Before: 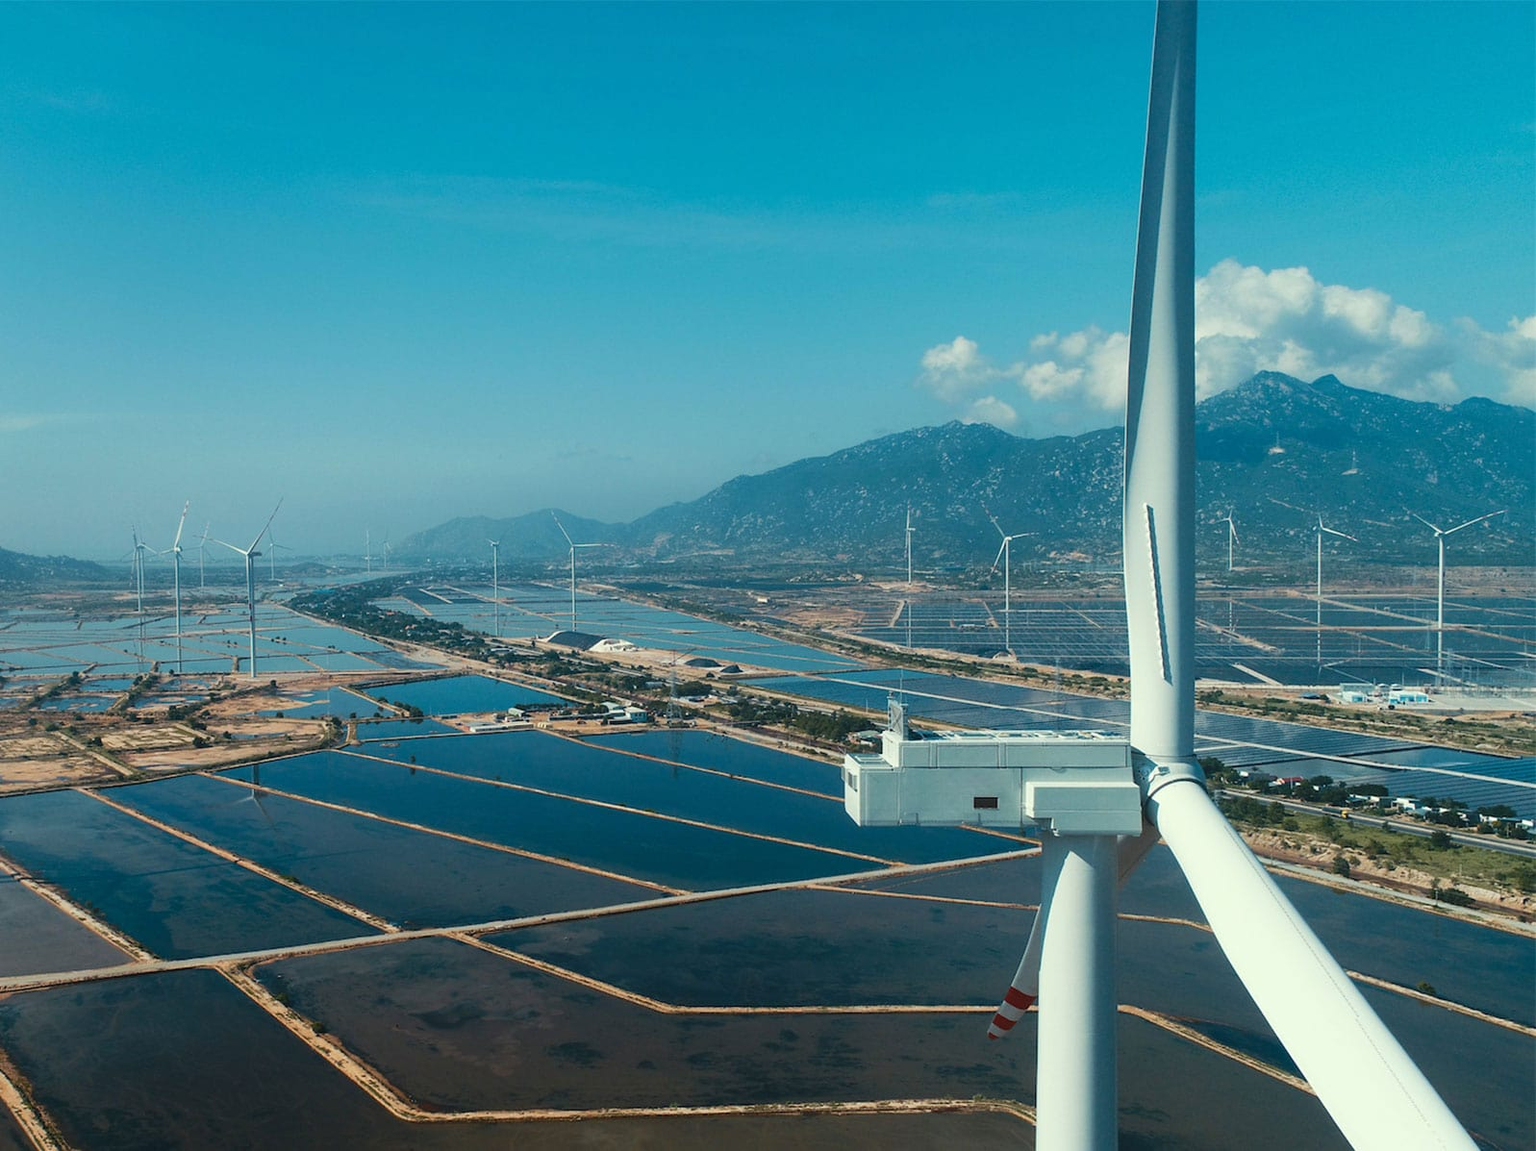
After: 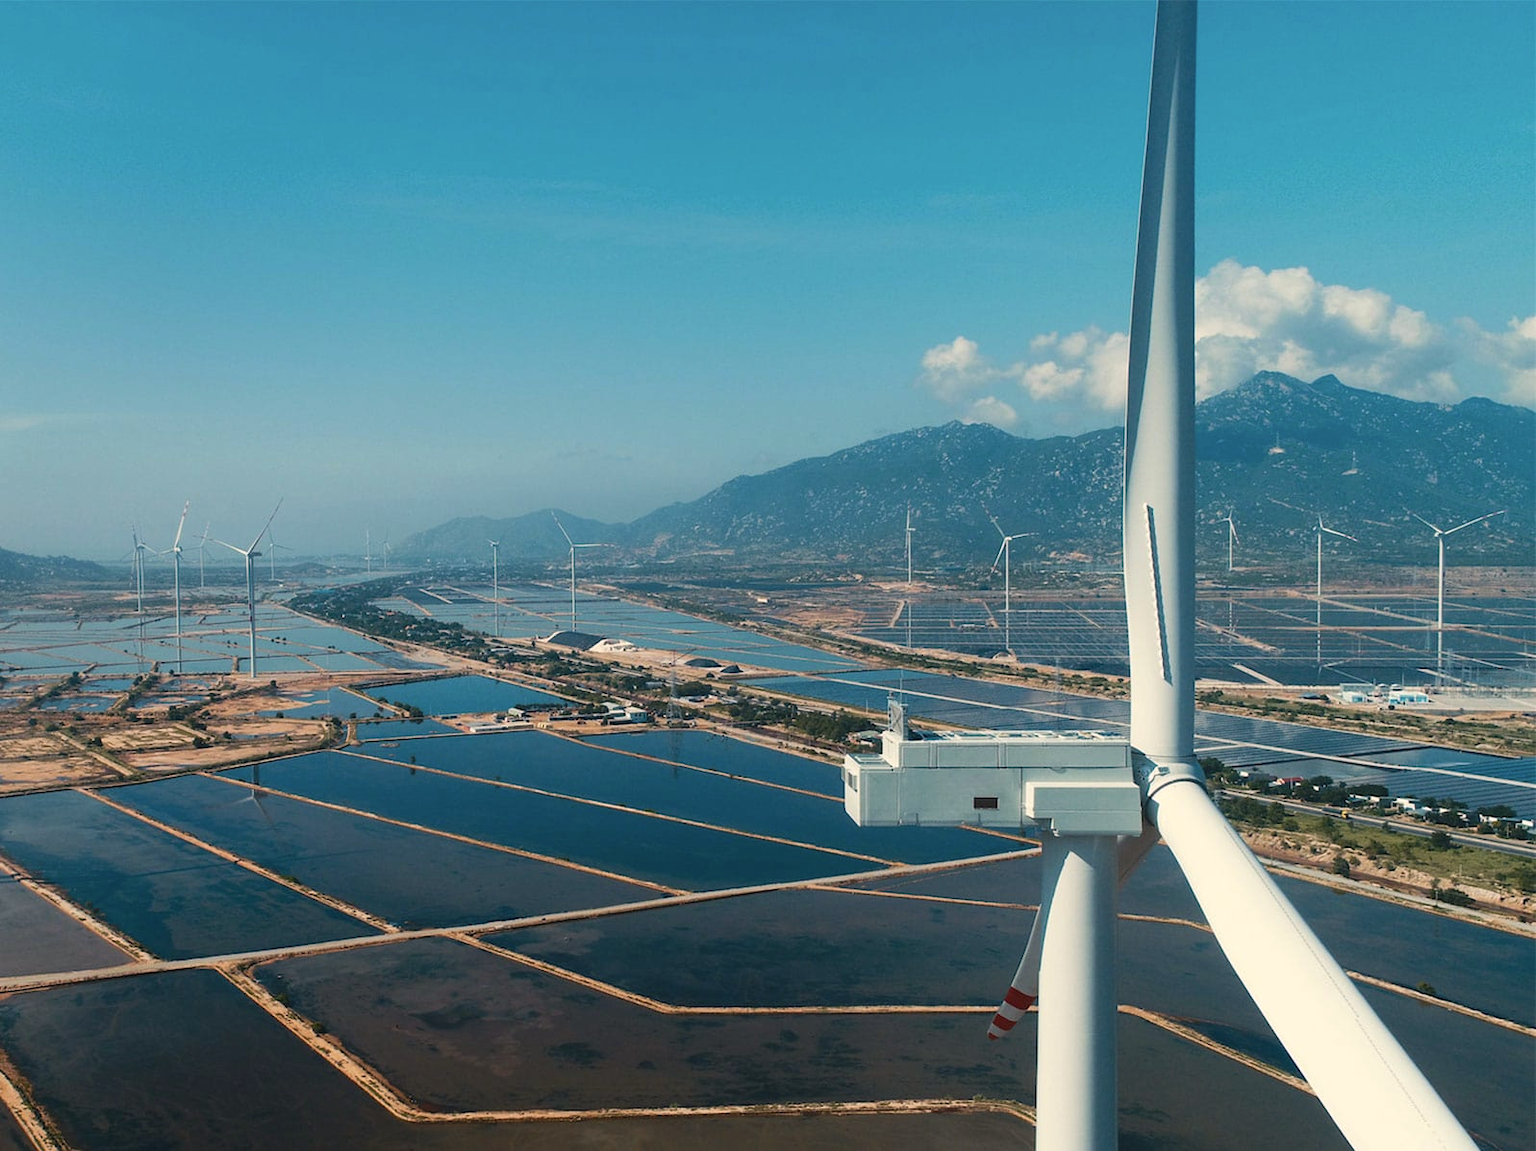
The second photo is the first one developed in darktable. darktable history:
color correction: highlights a* 7.96, highlights b* 3.92
